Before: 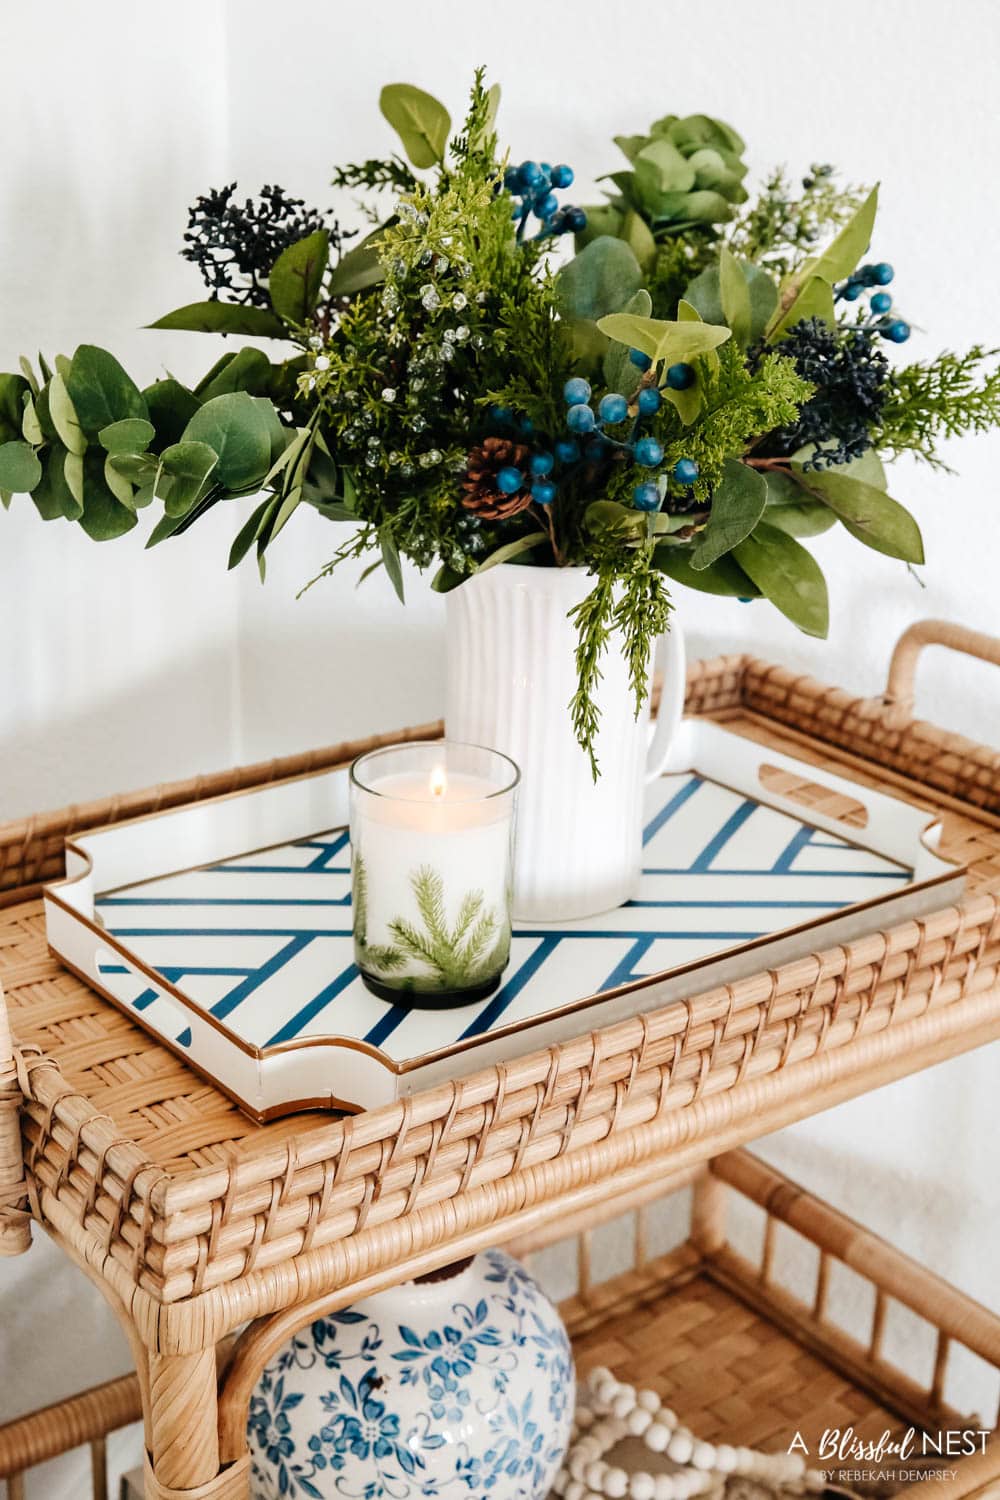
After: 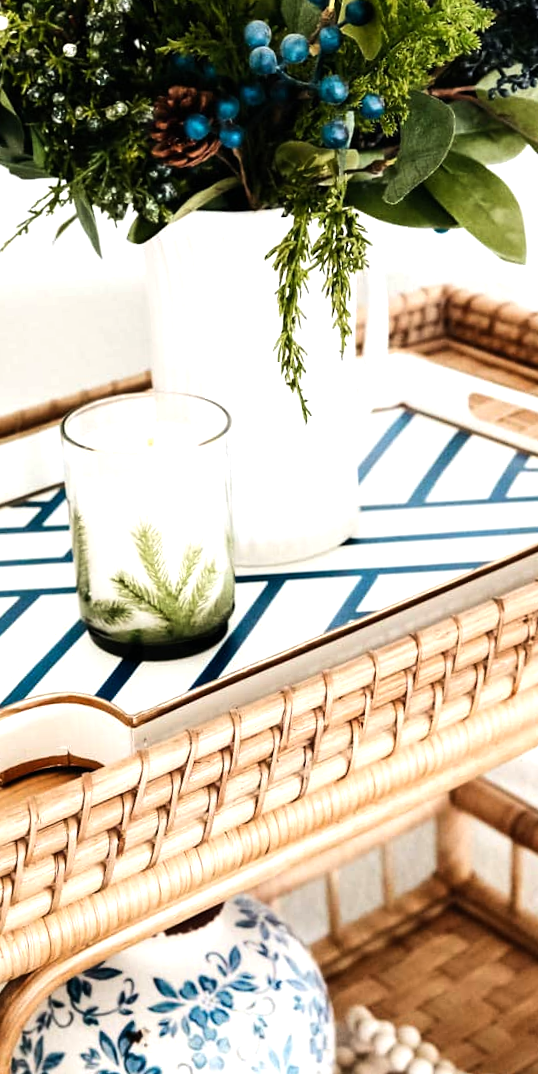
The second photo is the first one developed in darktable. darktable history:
rotate and perspective: rotation -4.2°, shear 0.006, automatic cropping off
tone equalizer "contrast tone curve: medium": -8 EV -0.75 EV, -7 EV -0.7 EV, -6 EV -0.6 EV, -5 EV -0.4 EV, -3 EV 0.4 EV, -2 EV 0.6 EV, -1 EV 0.7 EV, +0 EV 0.75 EV, edges refinement/feathering 500, mask exposure compensation -1.57 EV, preserve details no
crop: left 31.379%, top 24.658%, right 20.326%, bottom 6.628%
